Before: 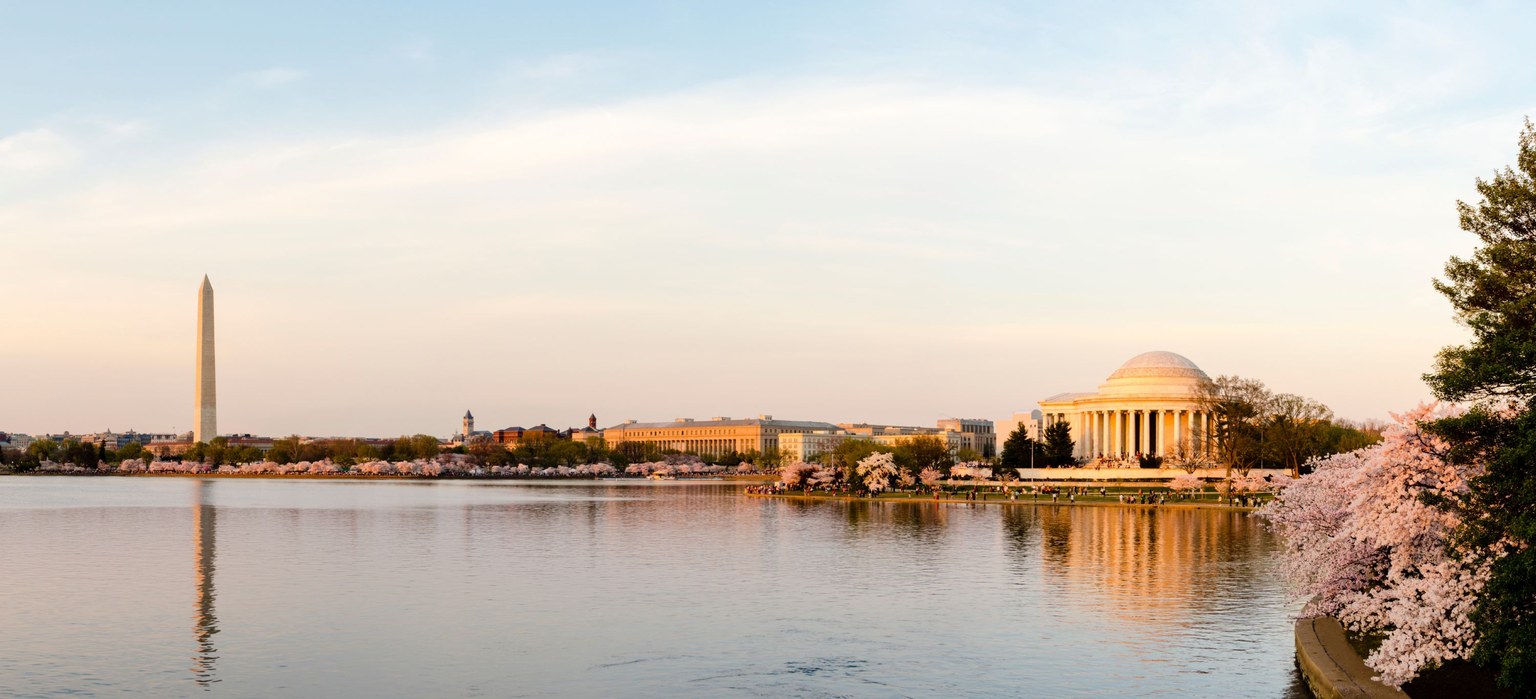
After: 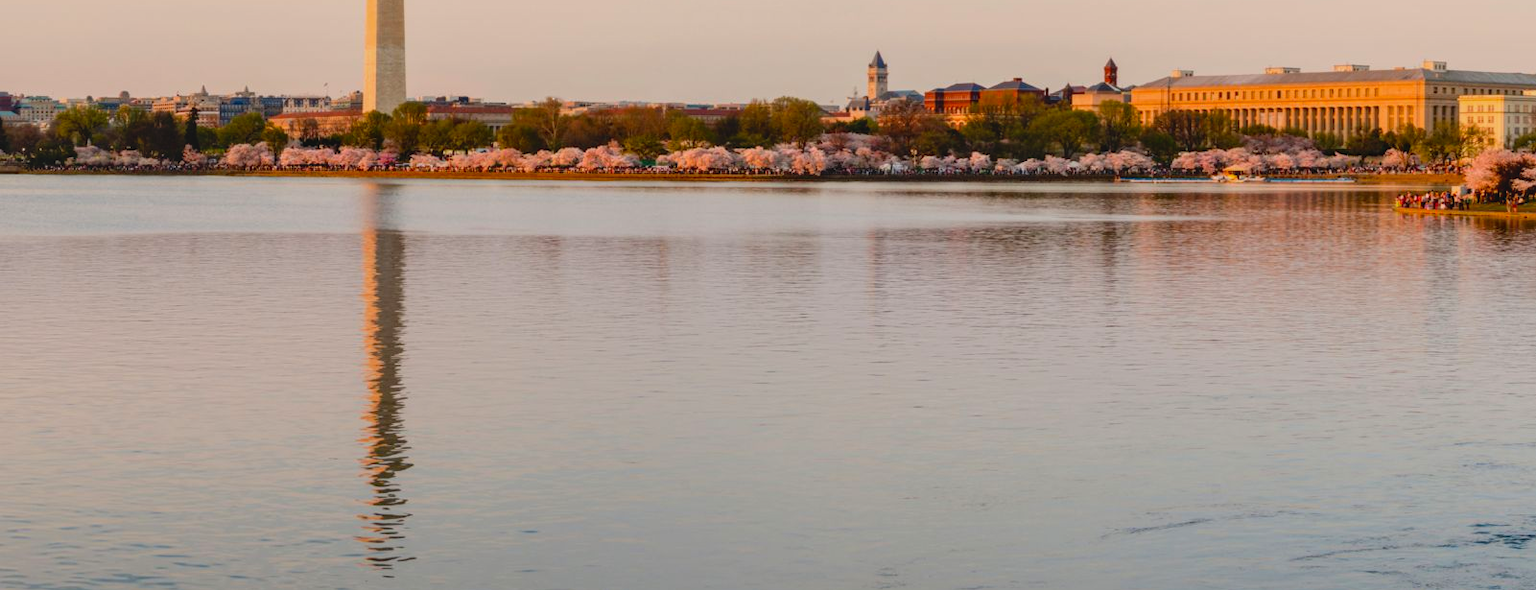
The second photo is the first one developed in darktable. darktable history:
crop and rotate: top 54.778%, right 46.61%, bottom 0.159%
local contrast: on, module defaults
contrast brightness saturation: contrast -0.19, saturation 0.19
